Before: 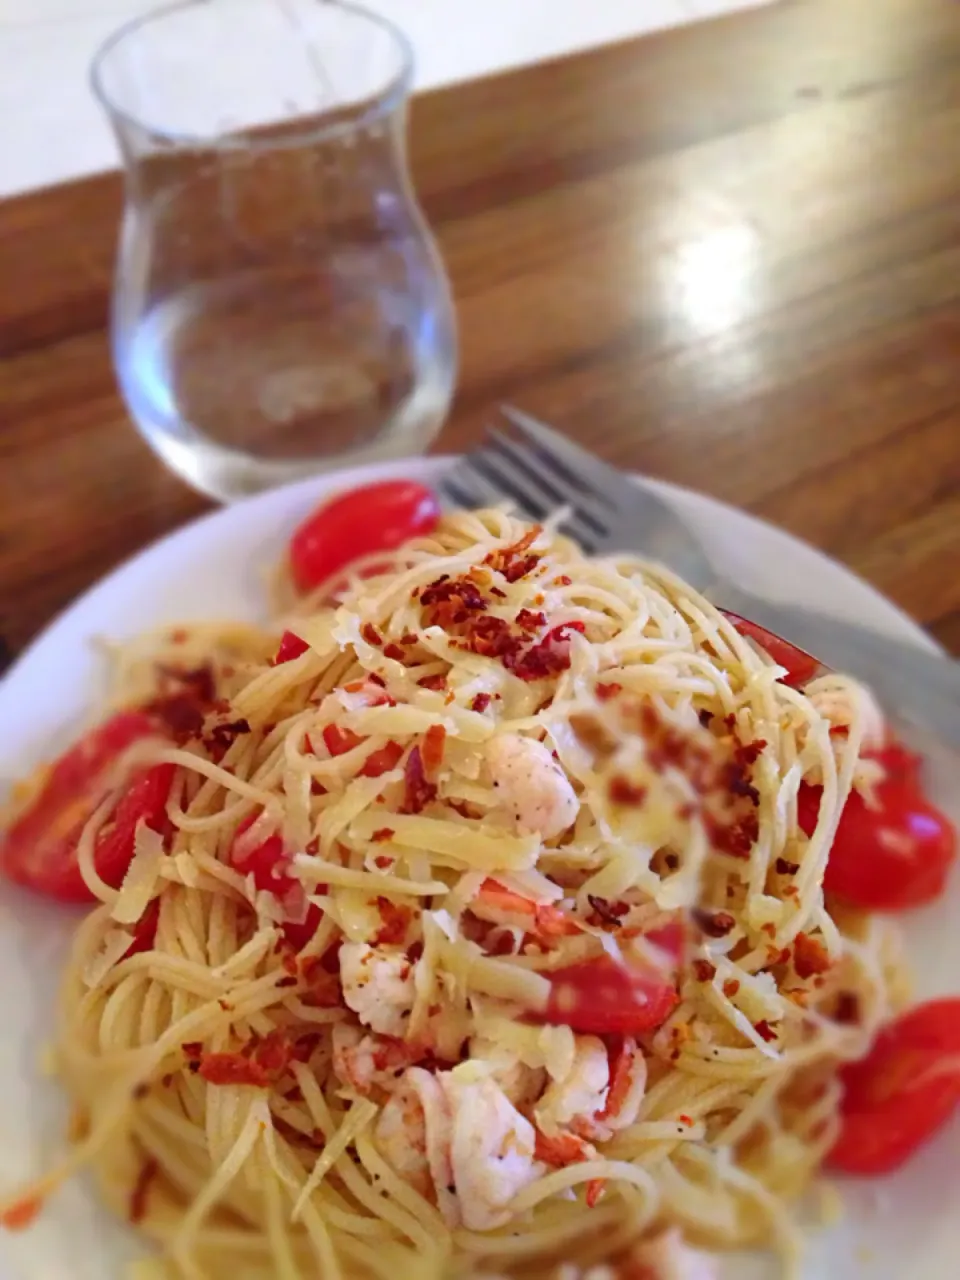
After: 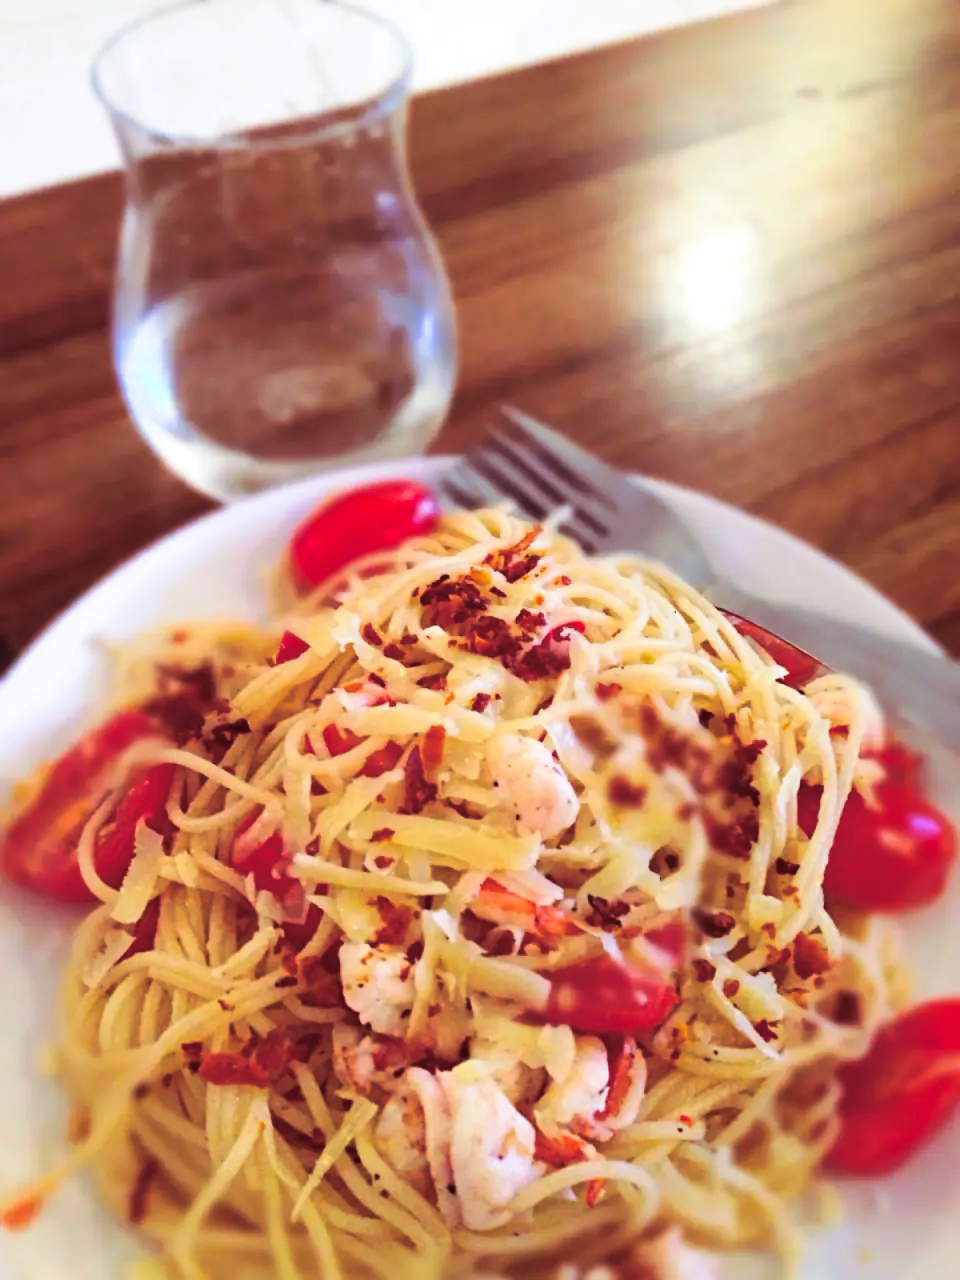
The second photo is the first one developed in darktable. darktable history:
contrast brightness saturation: contrast 0.23, brightness 0.1, saturation 0.29
split-toning: on, module defaults
